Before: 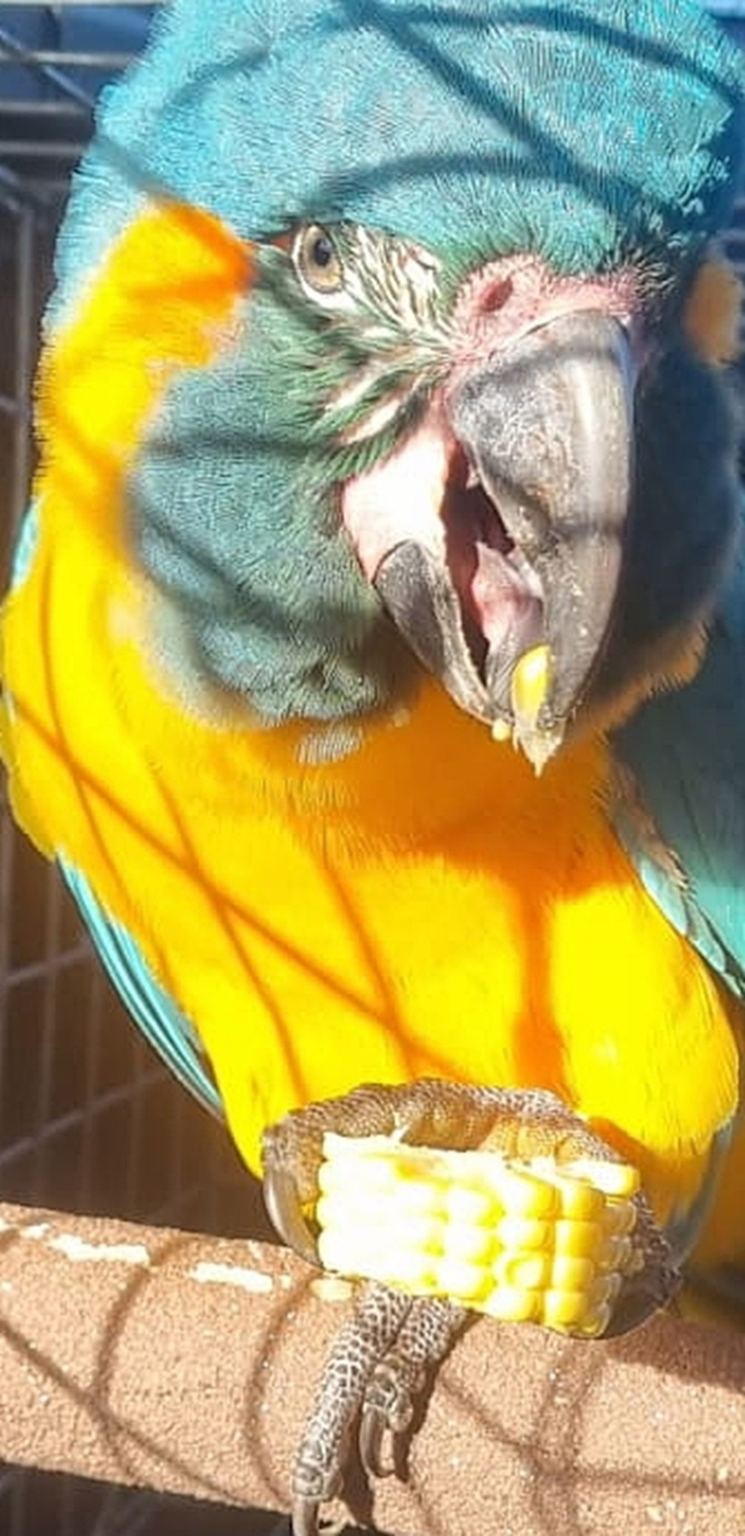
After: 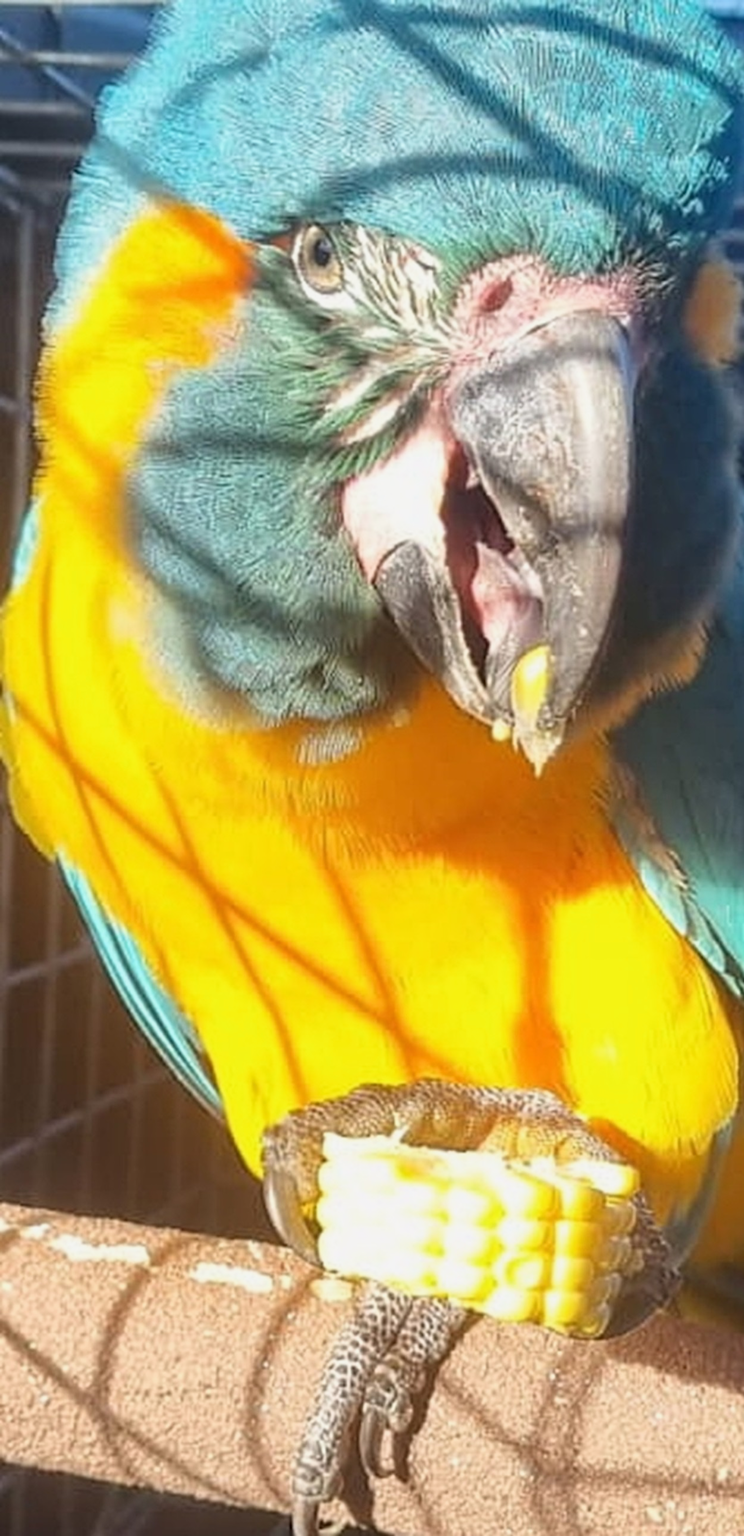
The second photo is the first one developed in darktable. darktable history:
filmic rgb: black relative exposure -16 EV, white relative exposure 2.91 EV, hardness 10, contrast in shadows safe
